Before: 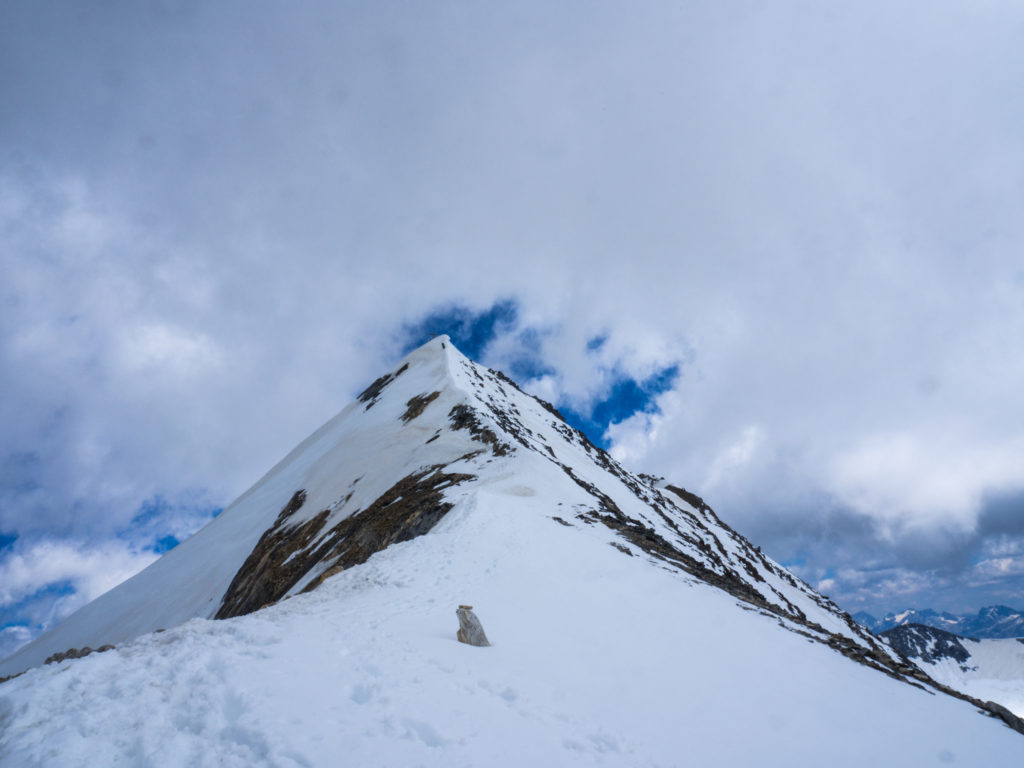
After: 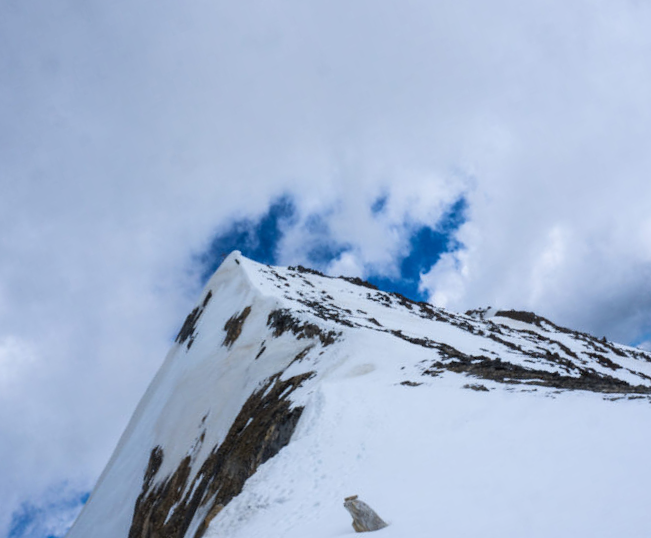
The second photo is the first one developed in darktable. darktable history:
crop and rotate: angle 20.86°, left 6.748%, right 3.648%, bottom 1.158%
shadows and highlights: shadows -1.66, highlights 39.11, shadows color adjustment 98.02%, highlights color adjustment 59.3%
